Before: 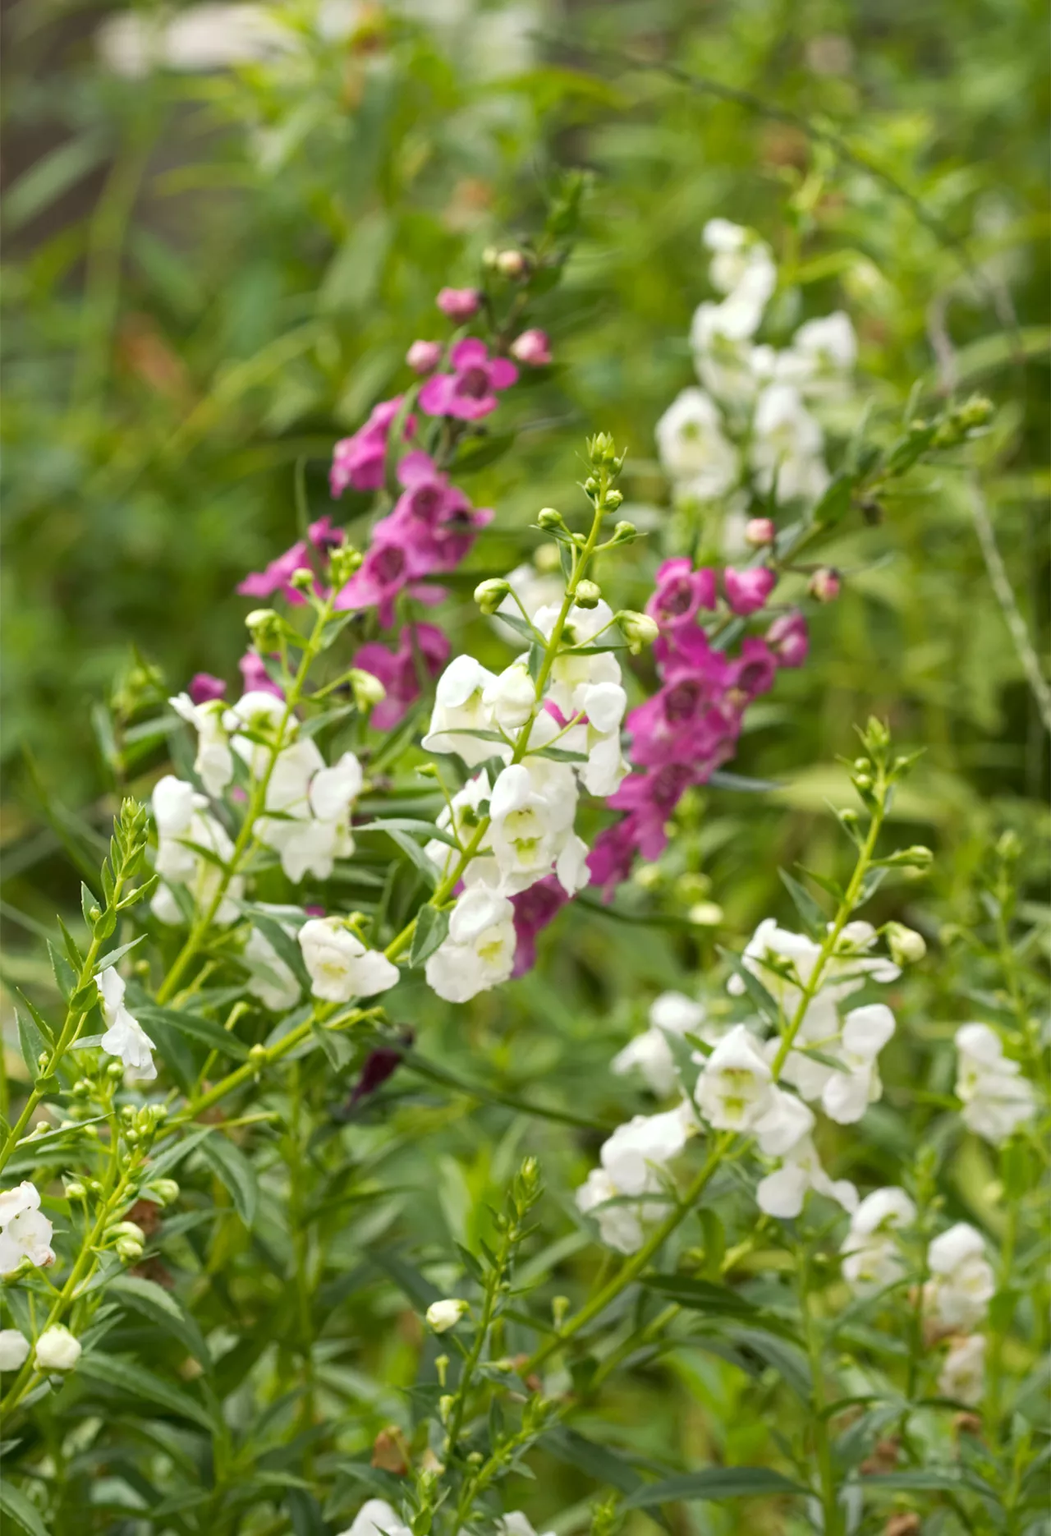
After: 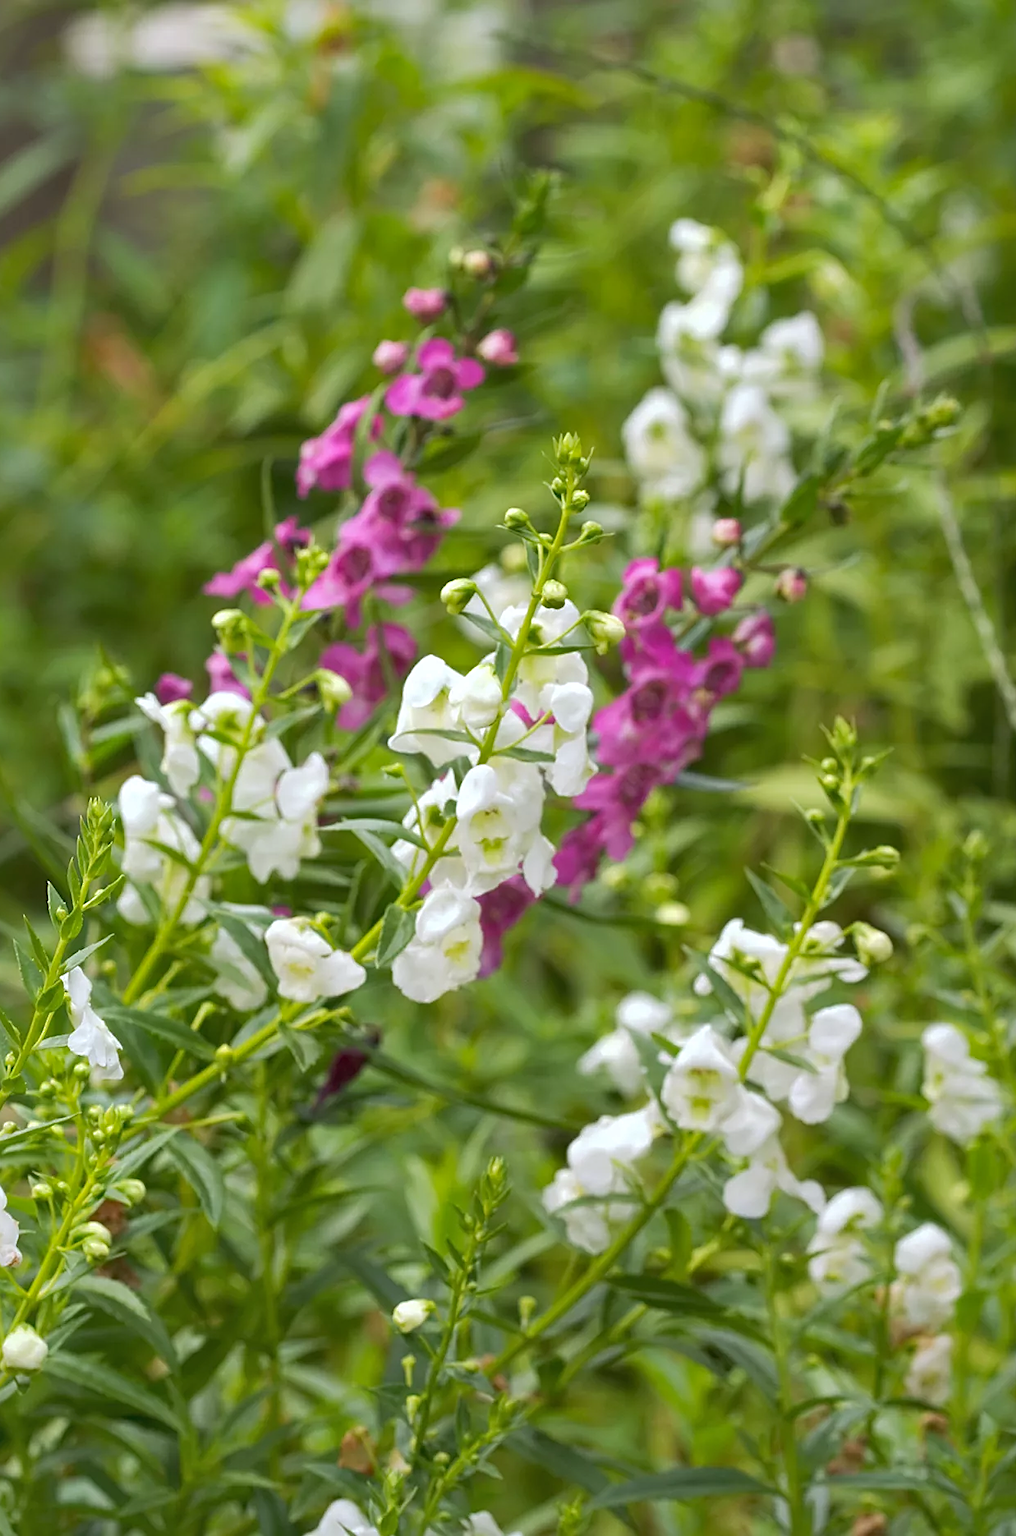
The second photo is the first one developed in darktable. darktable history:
crop and rotate: left 3.238%
shadows and highlights: on, module defaults
white balance: red 0.984, blue 1.059
sharpen: on, module defaults
